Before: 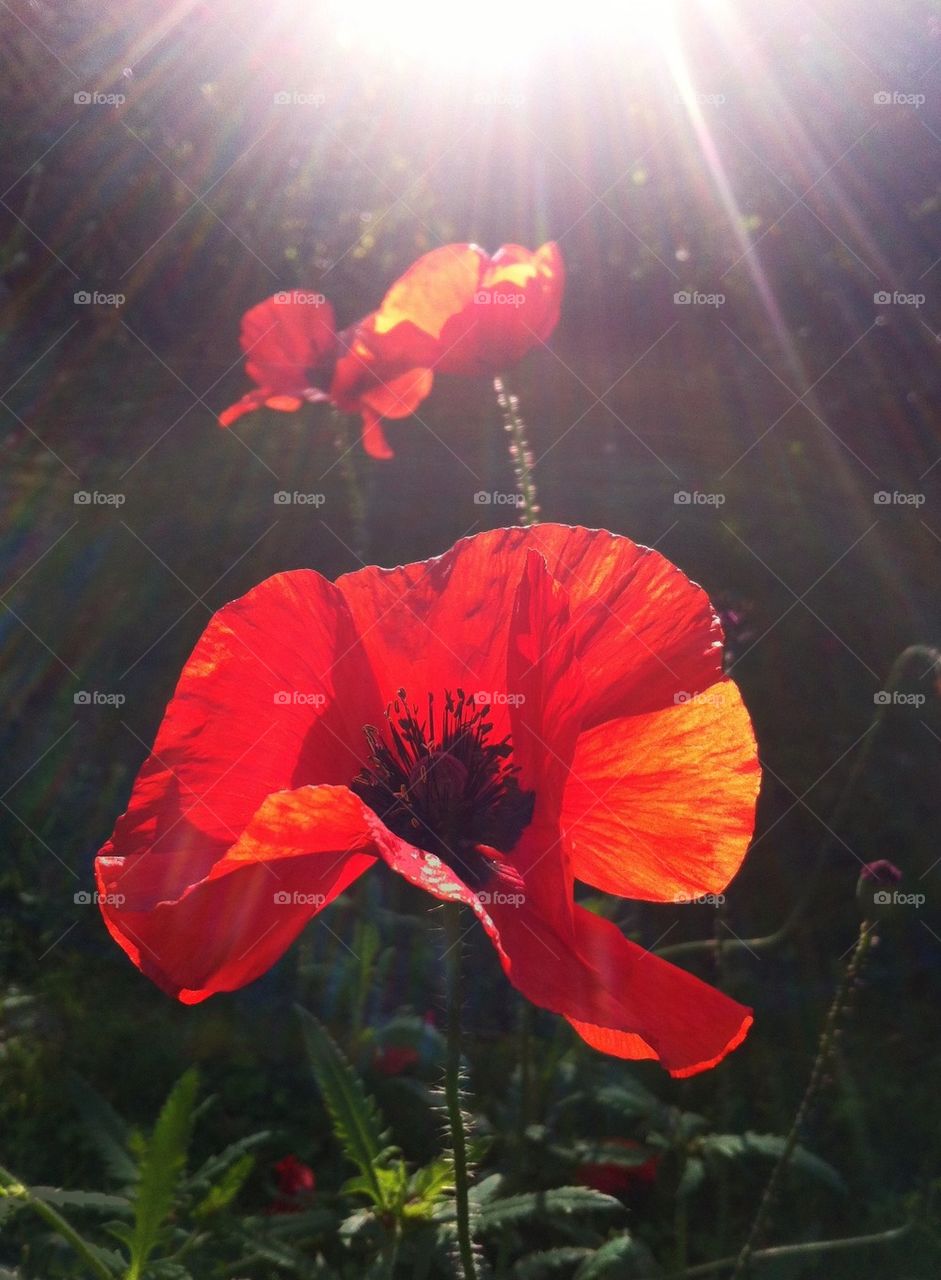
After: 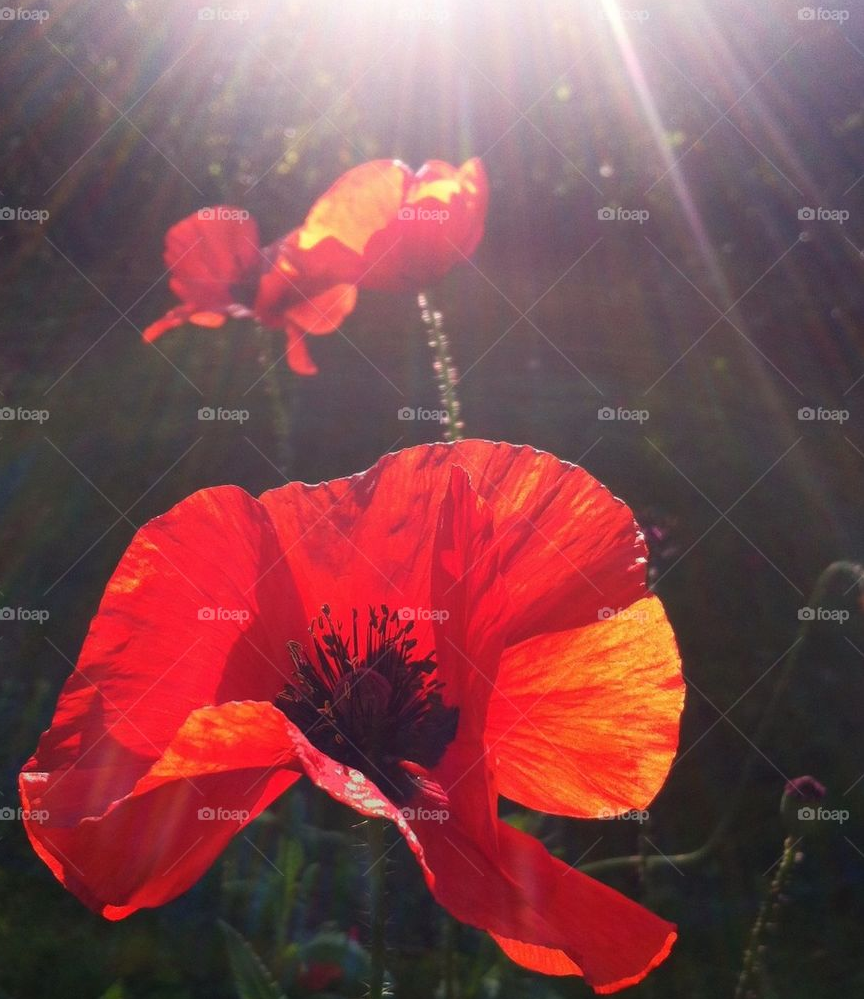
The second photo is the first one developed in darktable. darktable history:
crop: left 8.118%, top 6.584%, bottom 15.334%
